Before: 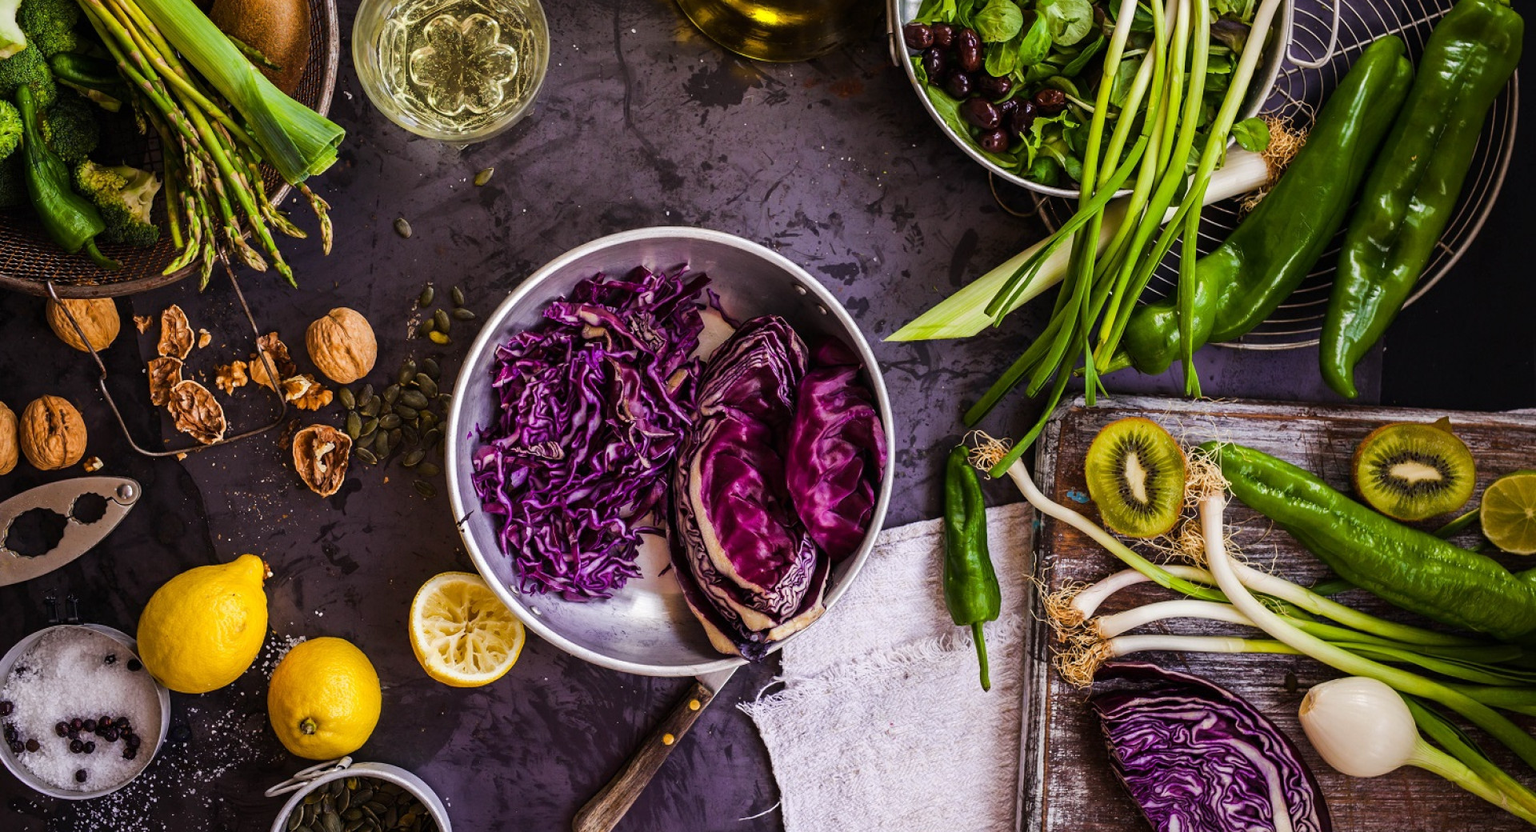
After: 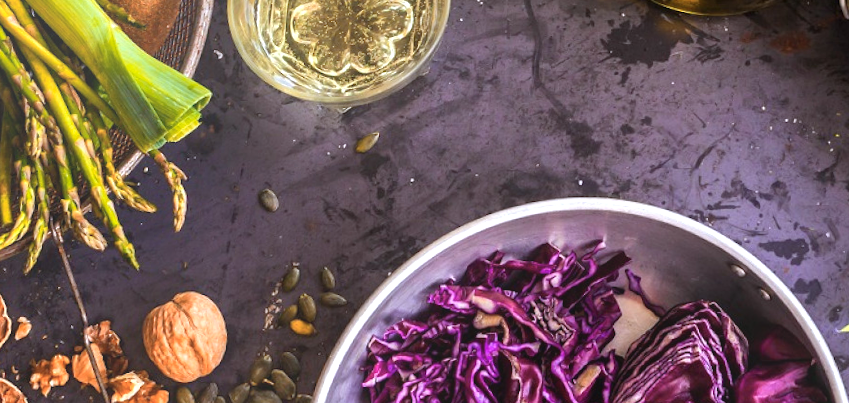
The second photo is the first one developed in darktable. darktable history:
crop: left 15.452%, top 5.459%, right 43.956%, bottom 56.62%
bloom: on, module defaults
rotate and perspective: rotation 0.128°, lens shift (vertical) -0.181, lens shift (horizontal) -0.044, shear 0.001, automatic cropping off
color zones: curves: ch1 [(0, 0.455) (0.063, 0.455) (0.286, 0.495) (0.429, 0.5) (0.571, 0.5) (0.714, 0.5) (0.857, 0.5) (1, 0.455)]; ch2 [(0, 0.532) (0.063, 0.521) (0.233, 0.447) (0.429, 0.489) (0.571, 0.5) (0.714, 0.5) (0.857, 0.5) (1, 0.532)]
white balance: red 0.967, blue 1.049
exposure: exposure 0.661 EV, compensate highlight preservation false
shadows and highlights: shadows 25, highlights -25
